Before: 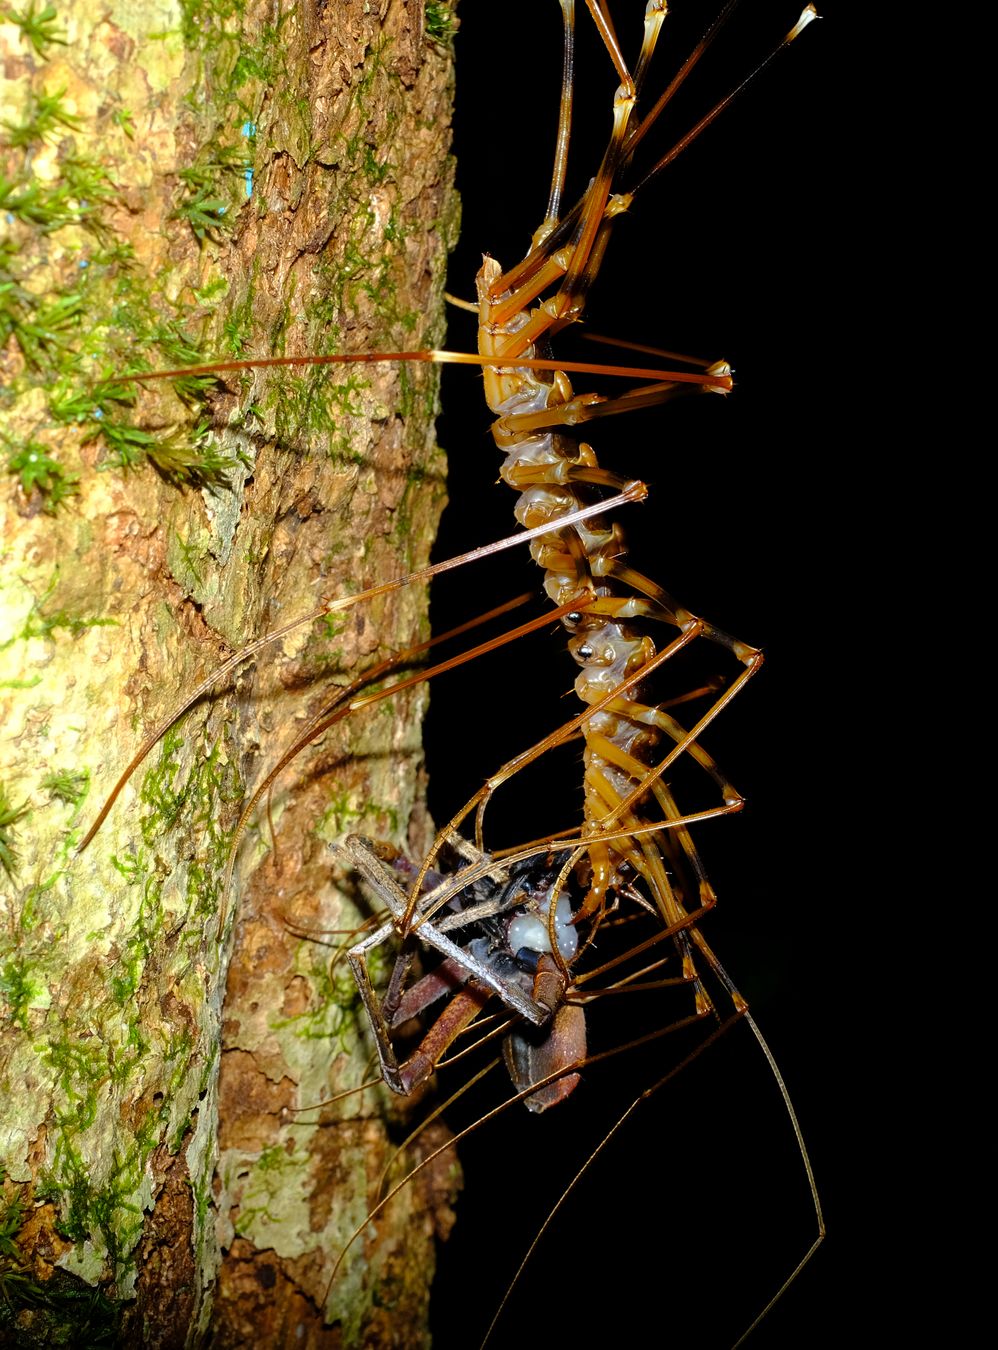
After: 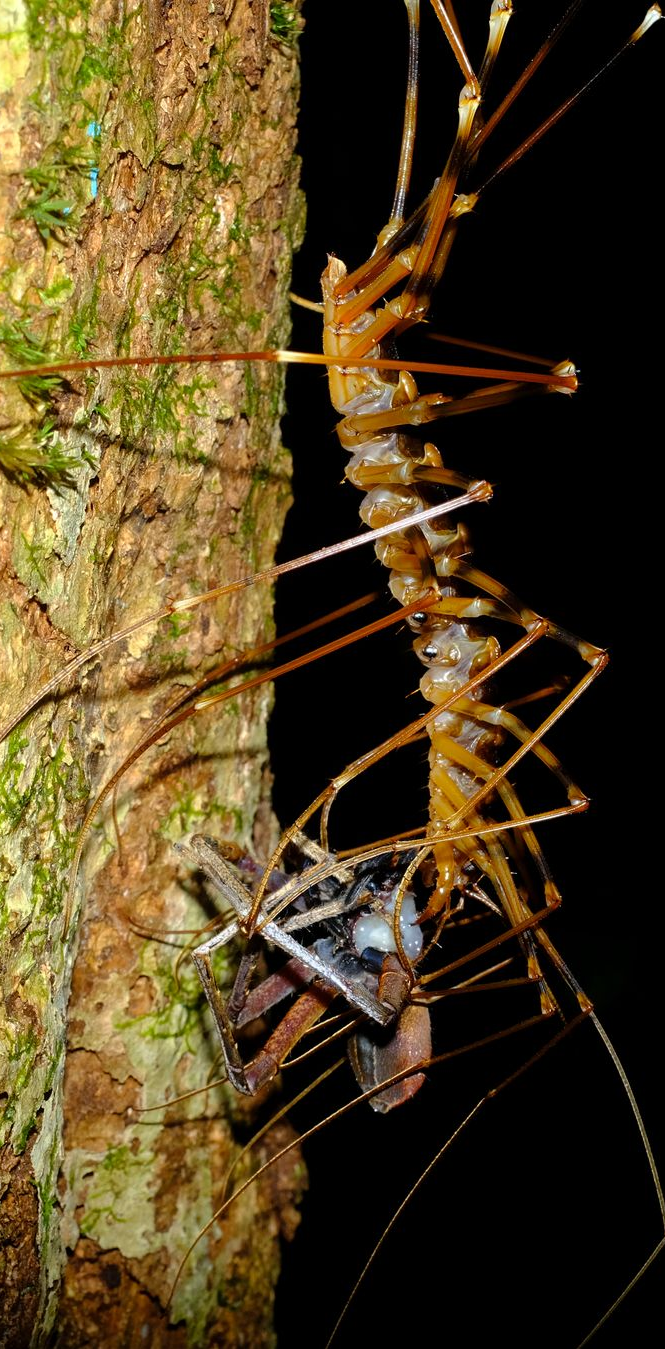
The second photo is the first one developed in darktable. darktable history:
crop and rotate: left 15.61%, right 17.737%
